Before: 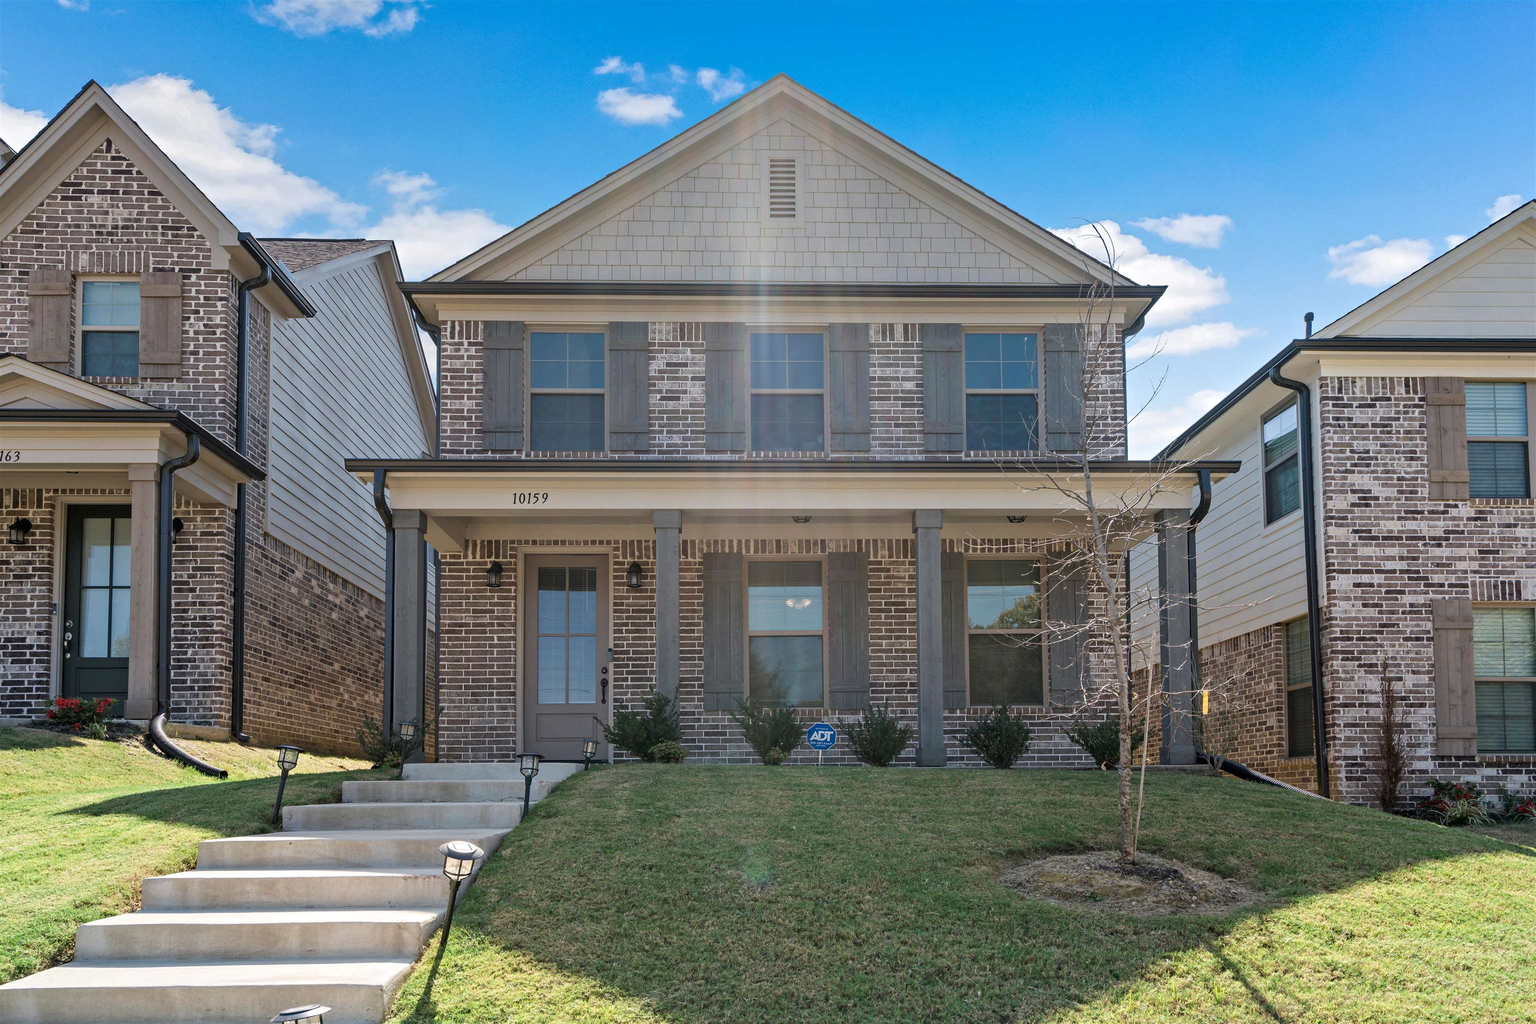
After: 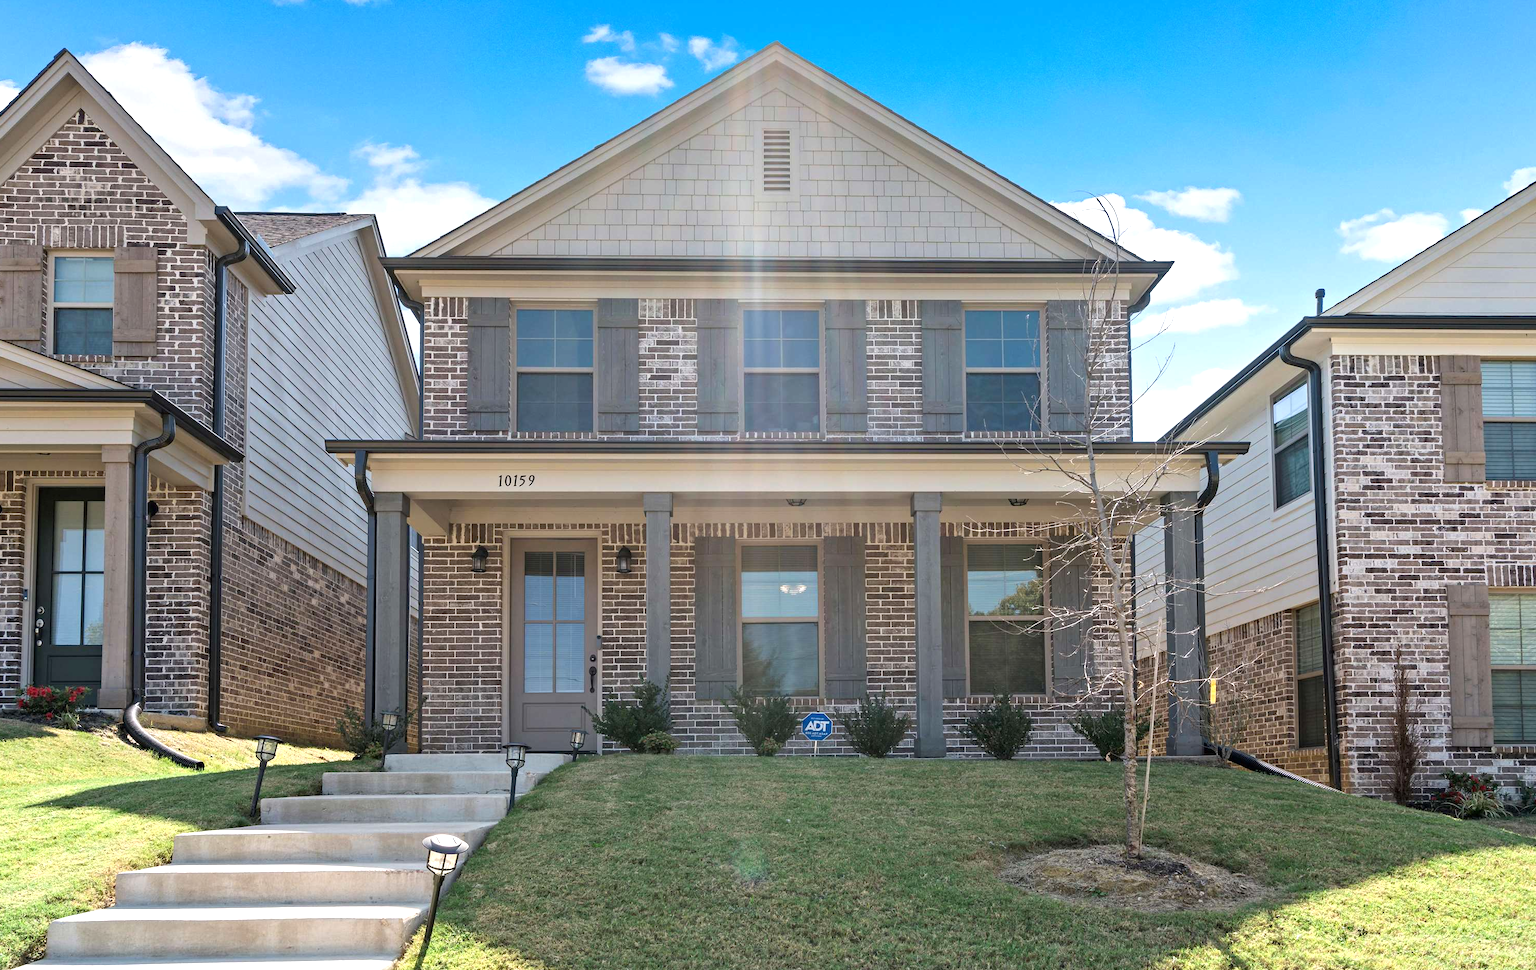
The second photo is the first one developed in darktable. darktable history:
crop: left 1.964%, top 3.251%, right 1.122%, bottom 4.933%
exposure: exposure 0.496 EV, compensate highlight preservation false
